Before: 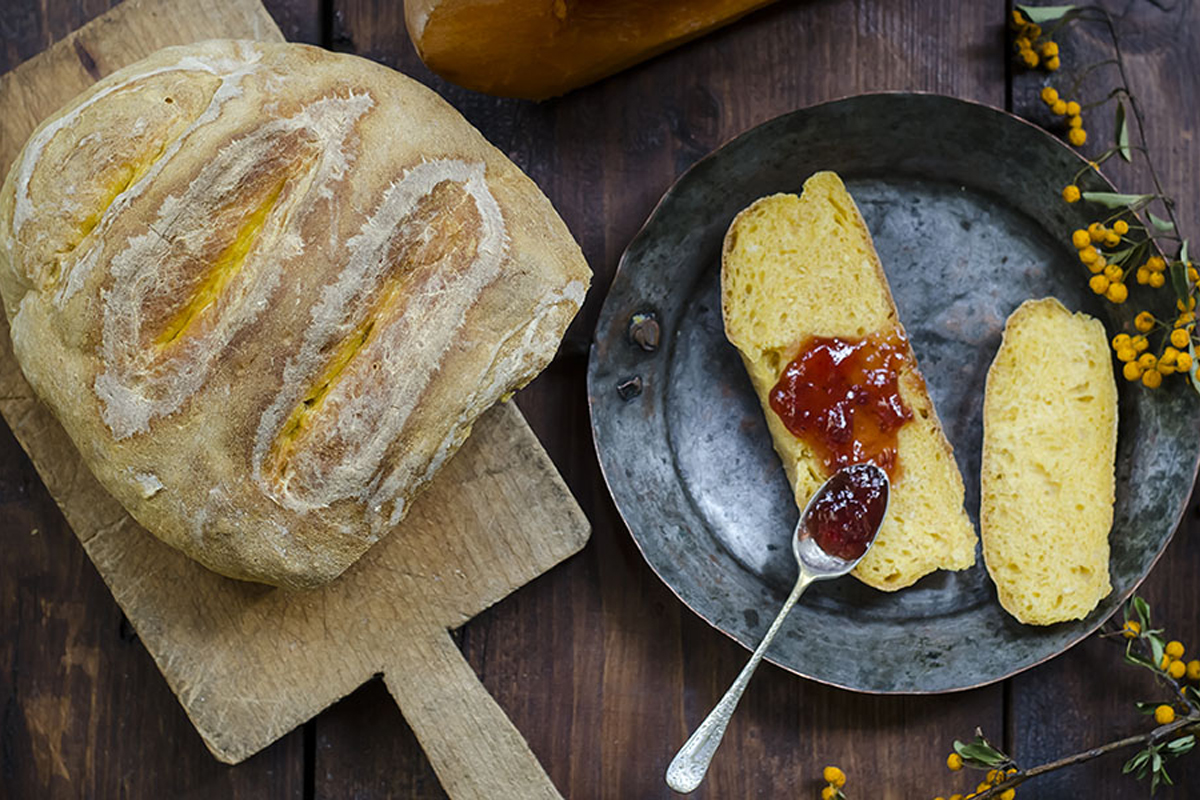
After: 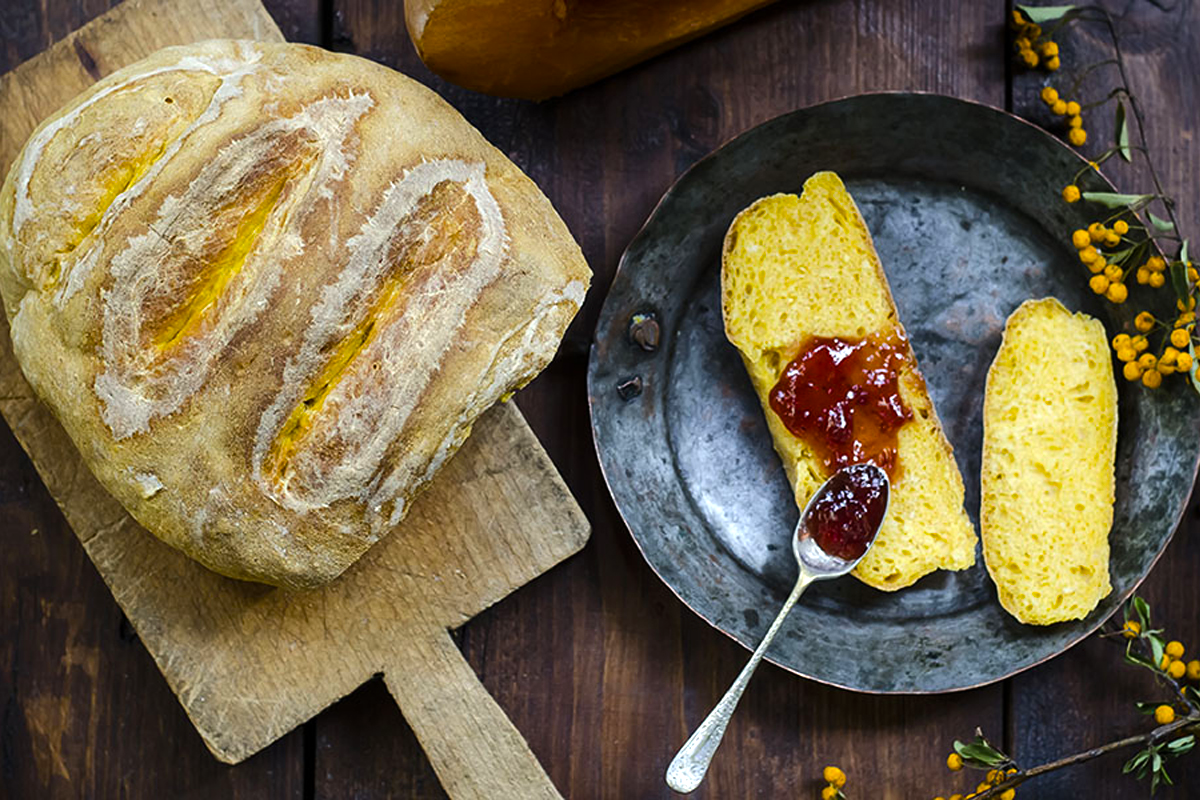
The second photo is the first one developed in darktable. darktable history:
color balance rgb: perceptual saturation grading › global saturation 30%
tone equalizer: -8 EV -0.417 EV, -7 EV -0.389 EV, -6 EV -0.333 EV, -5 EV -0.222 EV, -3 EV 0.222 EV, -2 EV 0.333 EV, -1 EV 0.389 EV, +0 EV 0.417 EV, edges refinement/feathering 500, mask exposure compensation -1.57 EV, preserve details no
